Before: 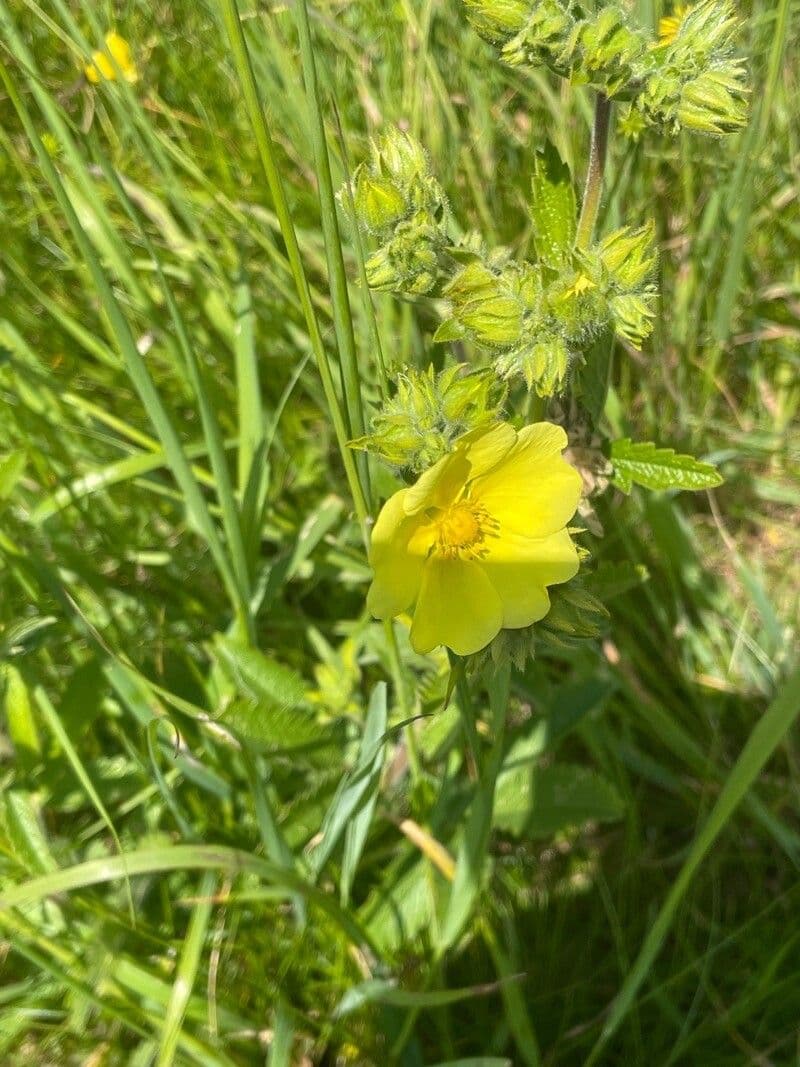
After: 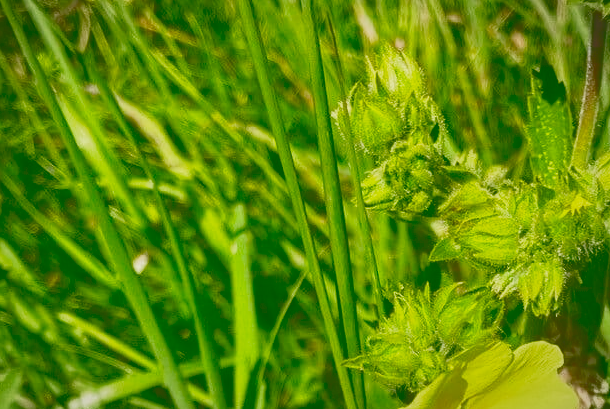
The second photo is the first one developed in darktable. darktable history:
crop: left 0.519%, top 7.634%, right 23.195%, bottom 53.943%
contrast brightness saturation: brightness -0.994, saturation 1
base curve: curves: ch0 [(0, 0.007) (0.028, 0.063) (0.121, 0.311) (0.46, 0.743) (0.859, 0.957) (1, 1)], preserve colors none
vignetting: brightness -0.175, saturation -0.306, automatic ratio true
exposure: exposure -0.27 EV, compensate exposure bias true, compensate highlight preservation false
tone curve: curves: ch0 [(0, 0) (0.003, 0.278) (0.011, 0.282) (0.025, 0.282) (0.044, 0.29) (0.069, 0.295) (0.1, 0.306) (0.136, 0.316) (0.177, 0.33) (0.224, 0.358) (0.277, 0.403) (0.335, 0.451) (0.399, 0.505) (0.468, 0.558) (0.543, 0.611) (0.623, 0.679) (0.709, 0.751) (0.801, 0.815) (0.898, 0.863) (1, 1)], color space Lab, independent channels, preserve colors none
